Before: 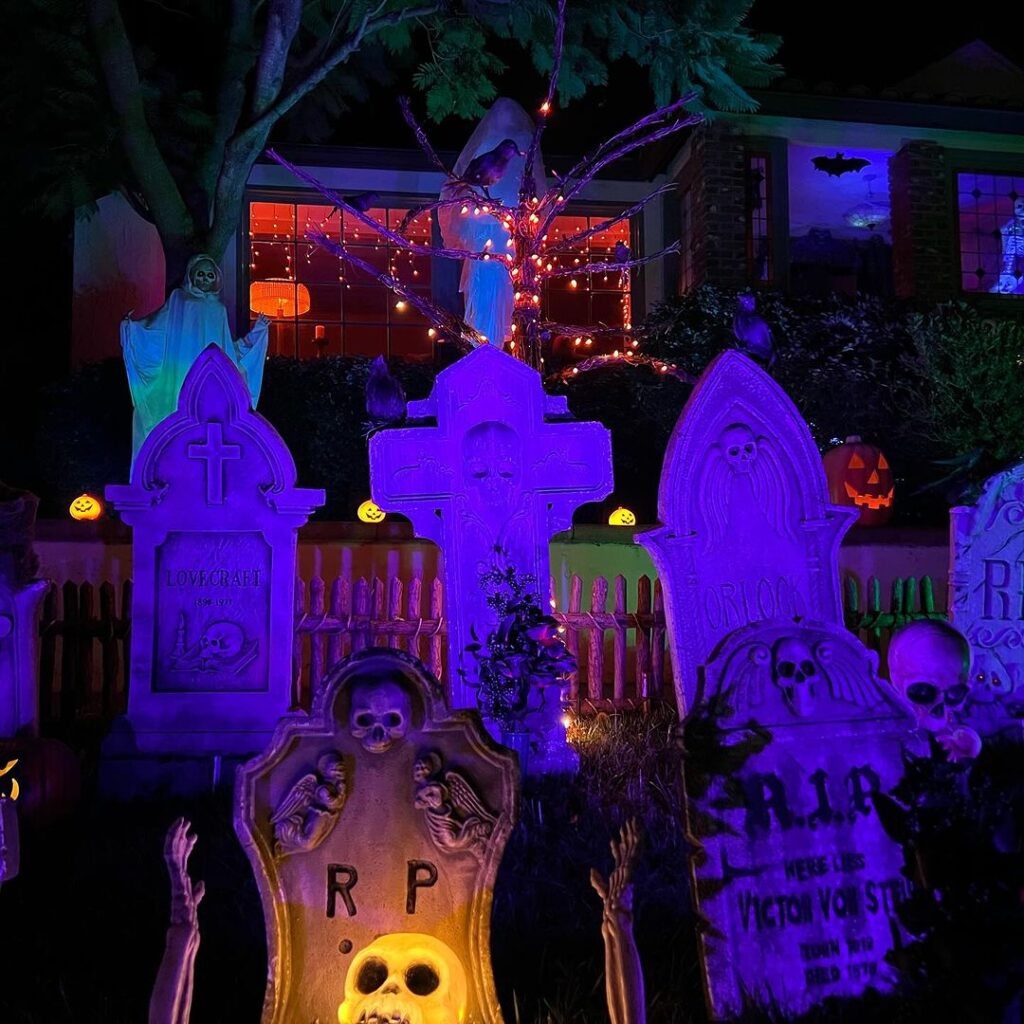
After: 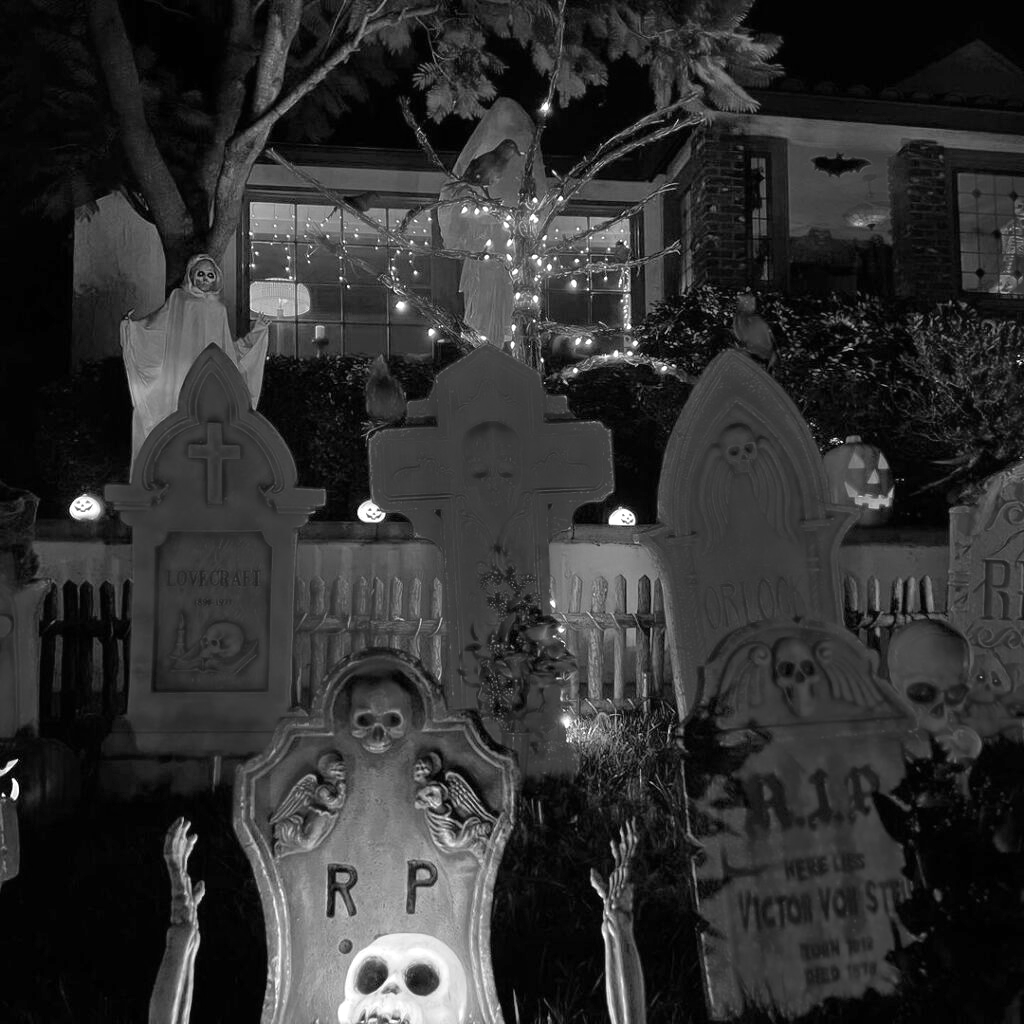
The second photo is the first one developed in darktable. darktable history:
tone equalizer: -7 EV 0.15 EV, -6 EV 0.6 EV, -5 EV 1.15 EV, -4 EV 1.33 EV, -3 EV 1.15 EV, -2 EV 0.6 EV, -1 EV 0.15 EV, mask exposure compensation -0.5 EV
exposure: black level correction 0, exposure 0.7 EV, compensate exposure bias true, compensate highlight preservation false
monochrome: a 16.06, b 15.48, size 1
